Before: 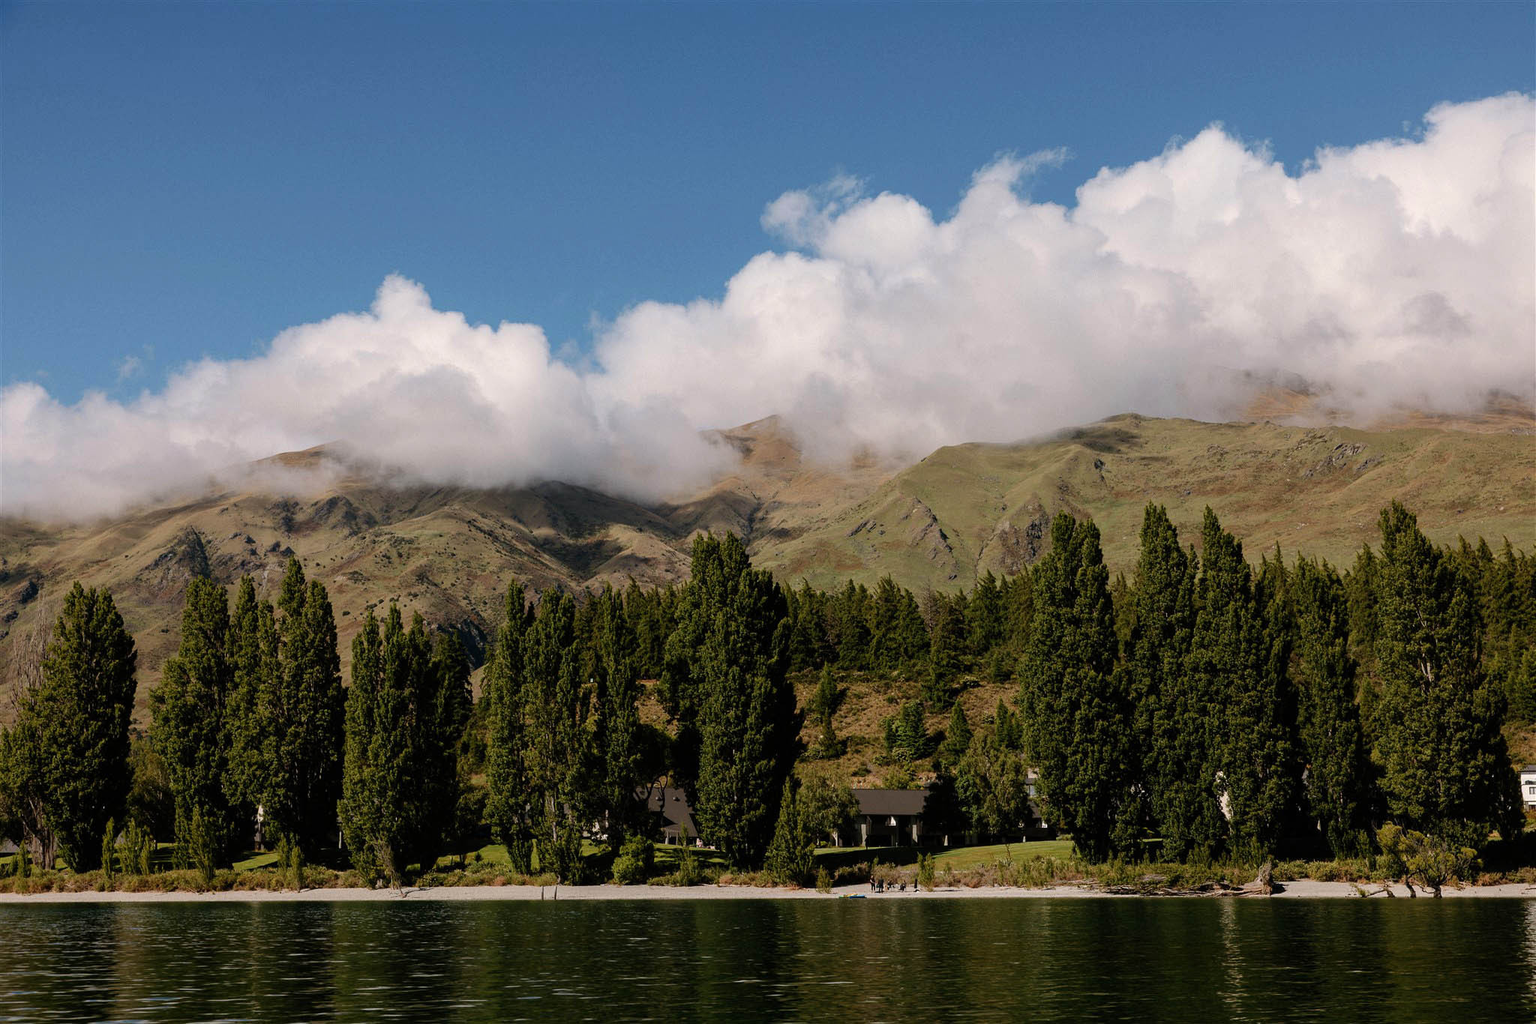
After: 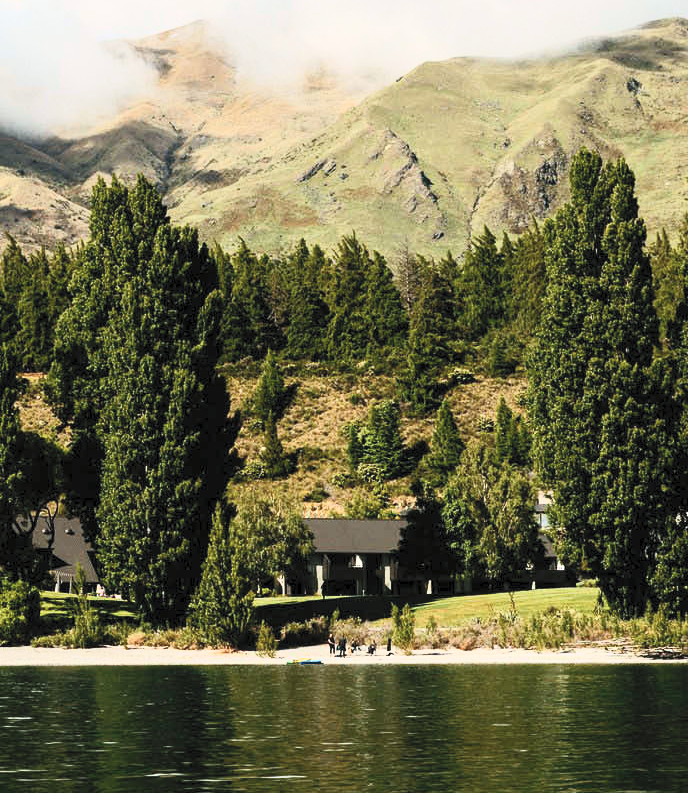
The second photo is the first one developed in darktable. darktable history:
color balance rgb: power › chroma 0.479%, power › hue 214.89°, perceptual saturation grading › global saturation 25.536%
crop: left 40.654%, top 39.111%, right 25.704%, bottom 2.808%
contrast brightness saturation: contrast 0.446, brightness 0.546, saturation -0.183
tone curve: curves: ch0 [(0, 0) (0.739, 0.837) (1, 1)]; ch1 [(0, 0) (0.226, 0.261) (0.383, 0.397) (0.462, 0.473) (0.498, 0.502) (0.521, 0.52) (0.578, 0.57) (1, 1)]; ch2 [(0, 0) (0.438, 0.456) (0.5, 0.5) (0.547, 0.557) (0.597, 0.58) (0.629, 0.603) (1, 1)], color space Lab, linked channels, preserve colors none
color correction: highlights a* -2.55, highlights b* 2.46
